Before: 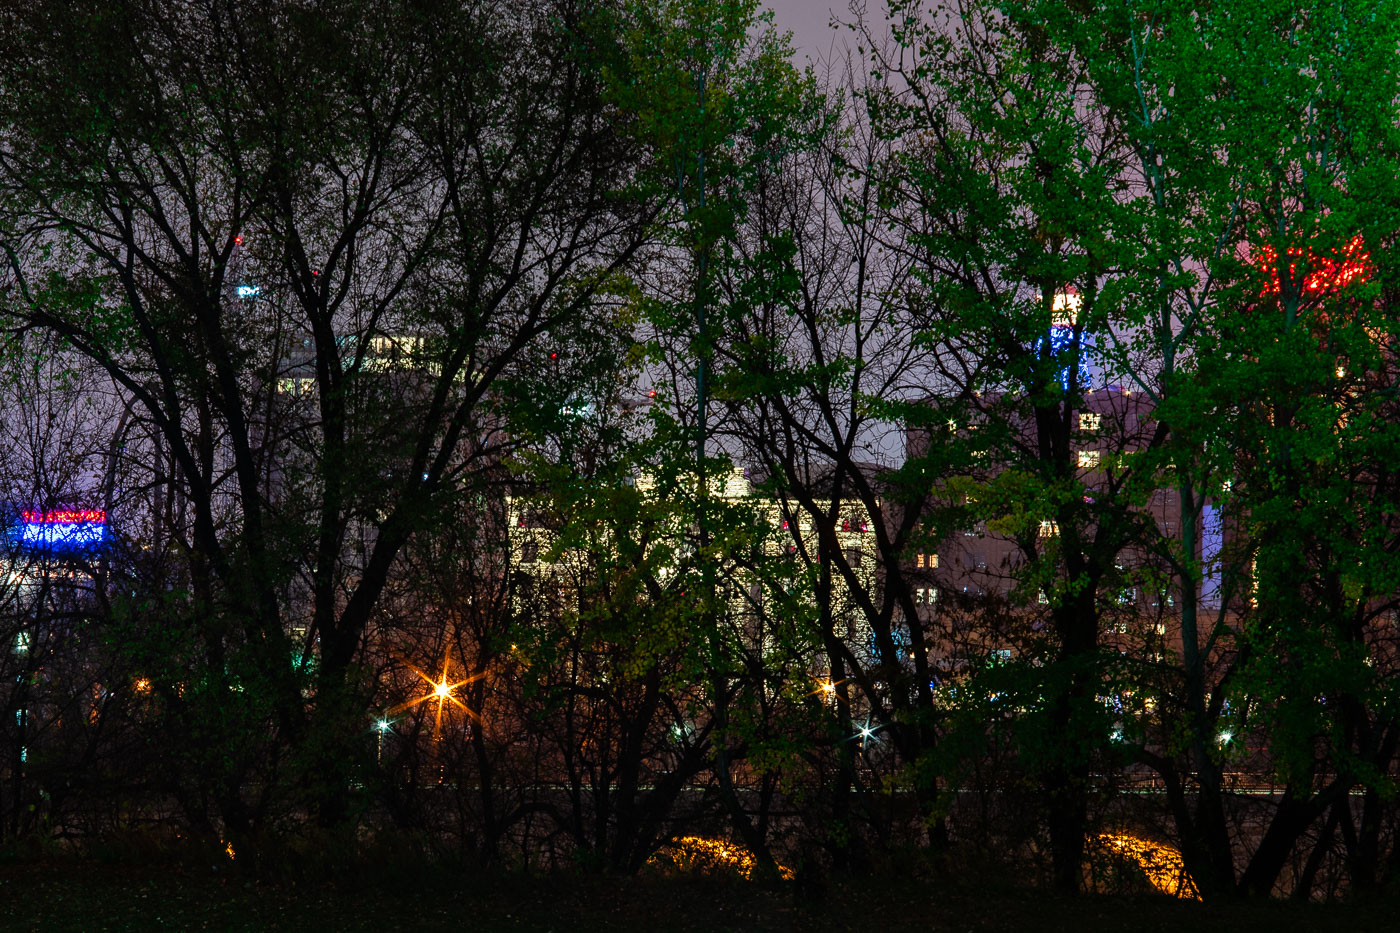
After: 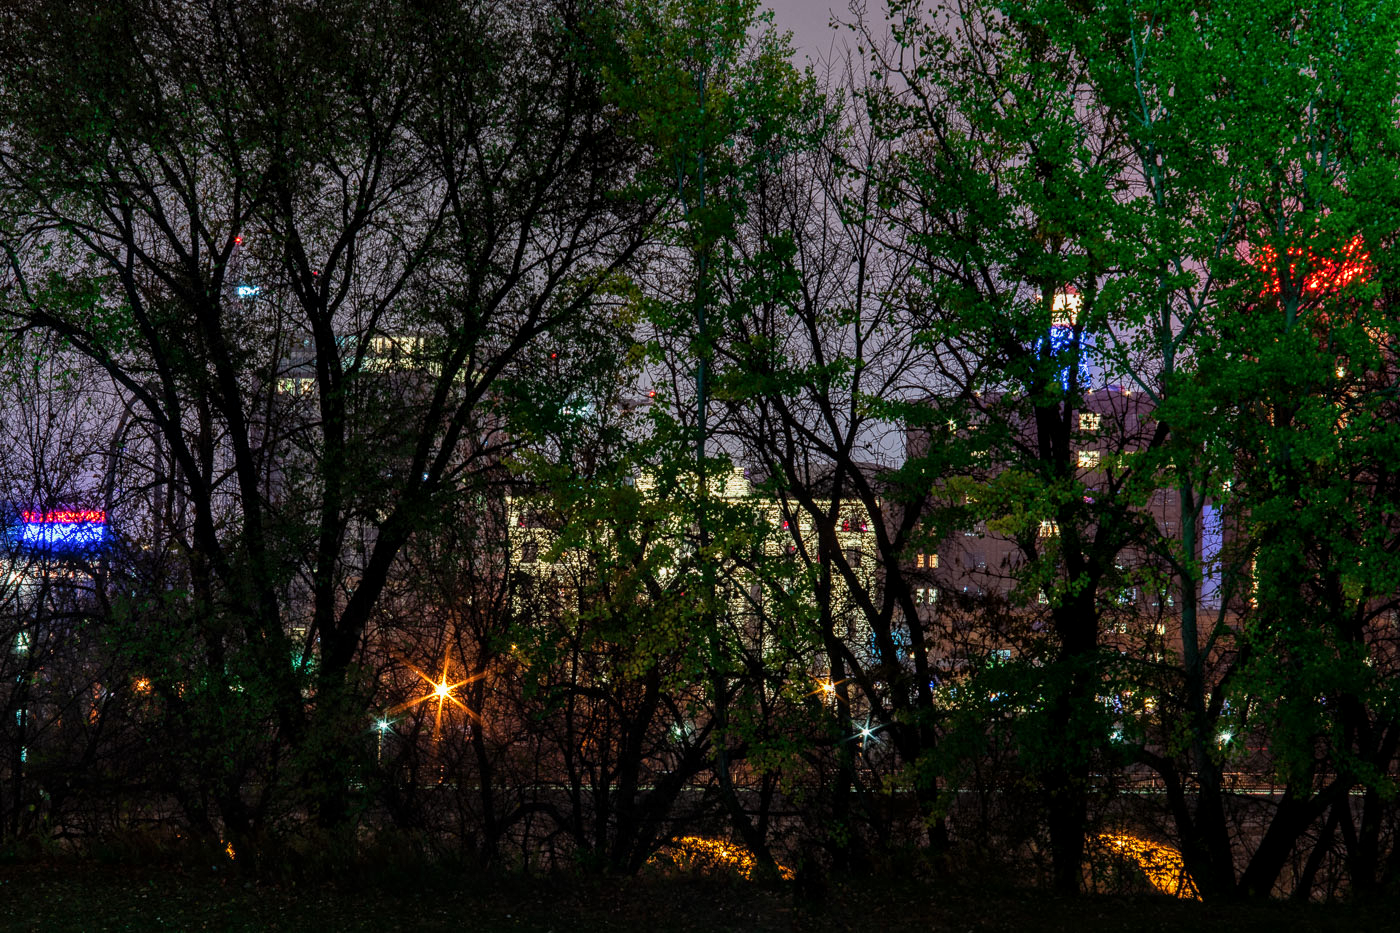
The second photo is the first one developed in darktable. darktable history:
local contrast: on, module defaults
tone equalizer: -7 EV 0.211 EV, -6 EV 0.105 EV, -5 EV 0.107 EV, -4 EV 0.038 EV, -2 EV -0.023 EV, -1 EV -0.044 EV, +0 EV -0.089 EV
